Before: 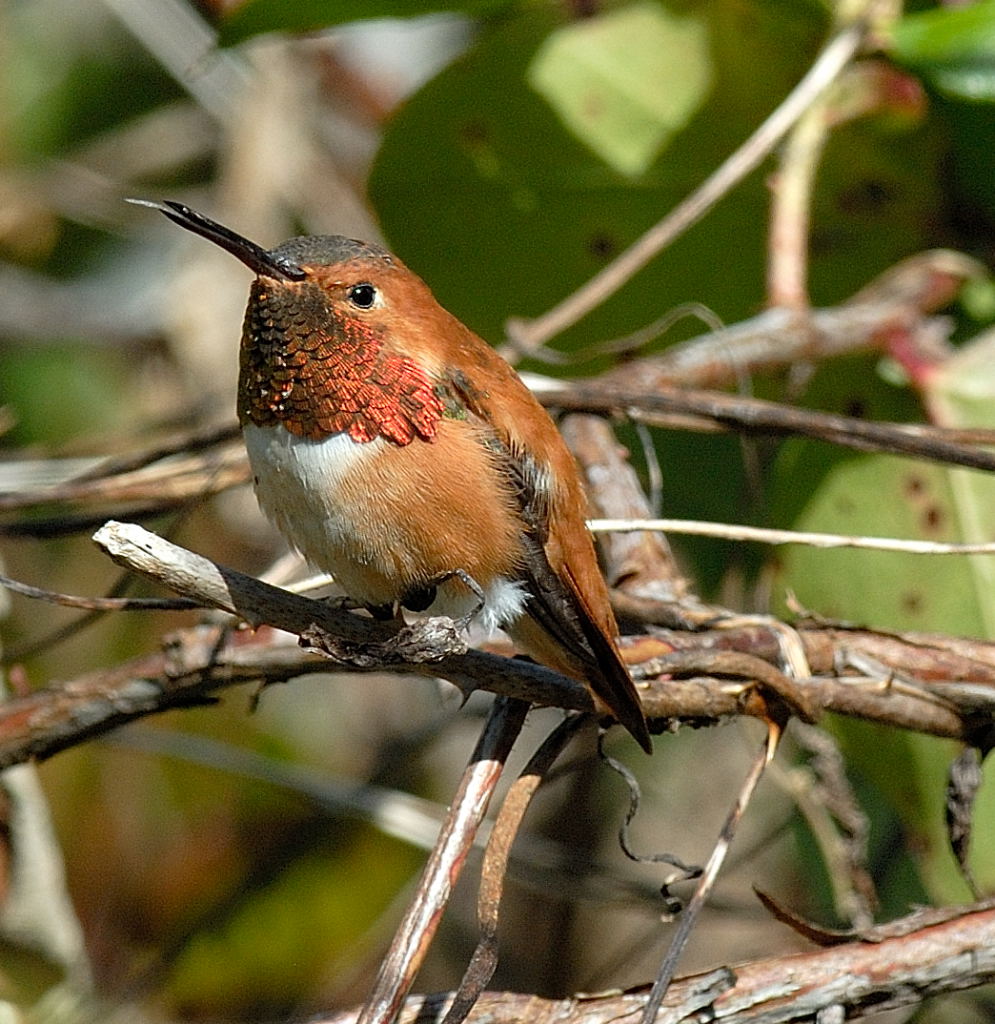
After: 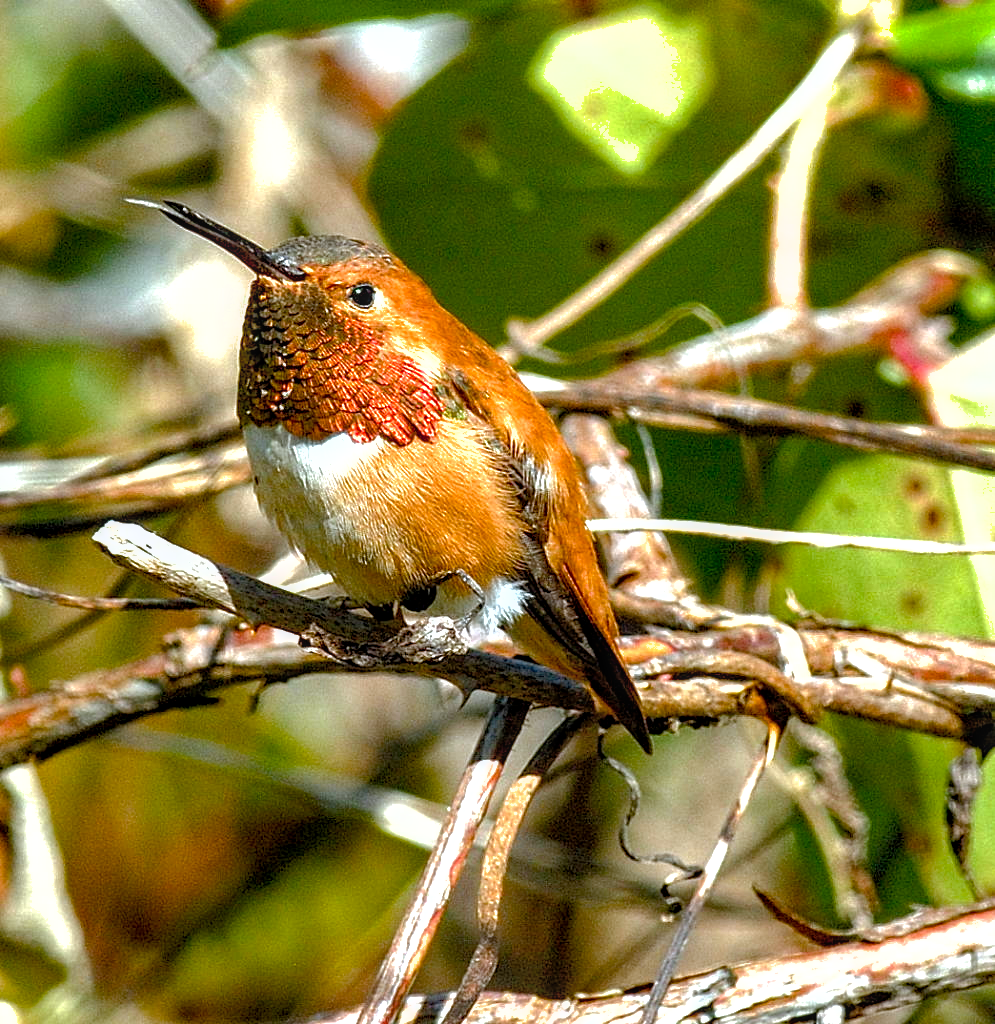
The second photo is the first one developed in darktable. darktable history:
color balance rgb: power › hue 313.19°, highlights gain › luminance 16.341%, highlights gain › chroma 2.966%, highlights gain › hue 257.5°, perceptual saturation grading › global saturation 45.028%, perceptual saturation grading › highlights -50.41%, perceptual saturation grading › shadows 30.877%, perceptual brilliance grading › global brilliance 24.661%
shadows and highlights: on, module defaults
local contrast: on, module defaults
